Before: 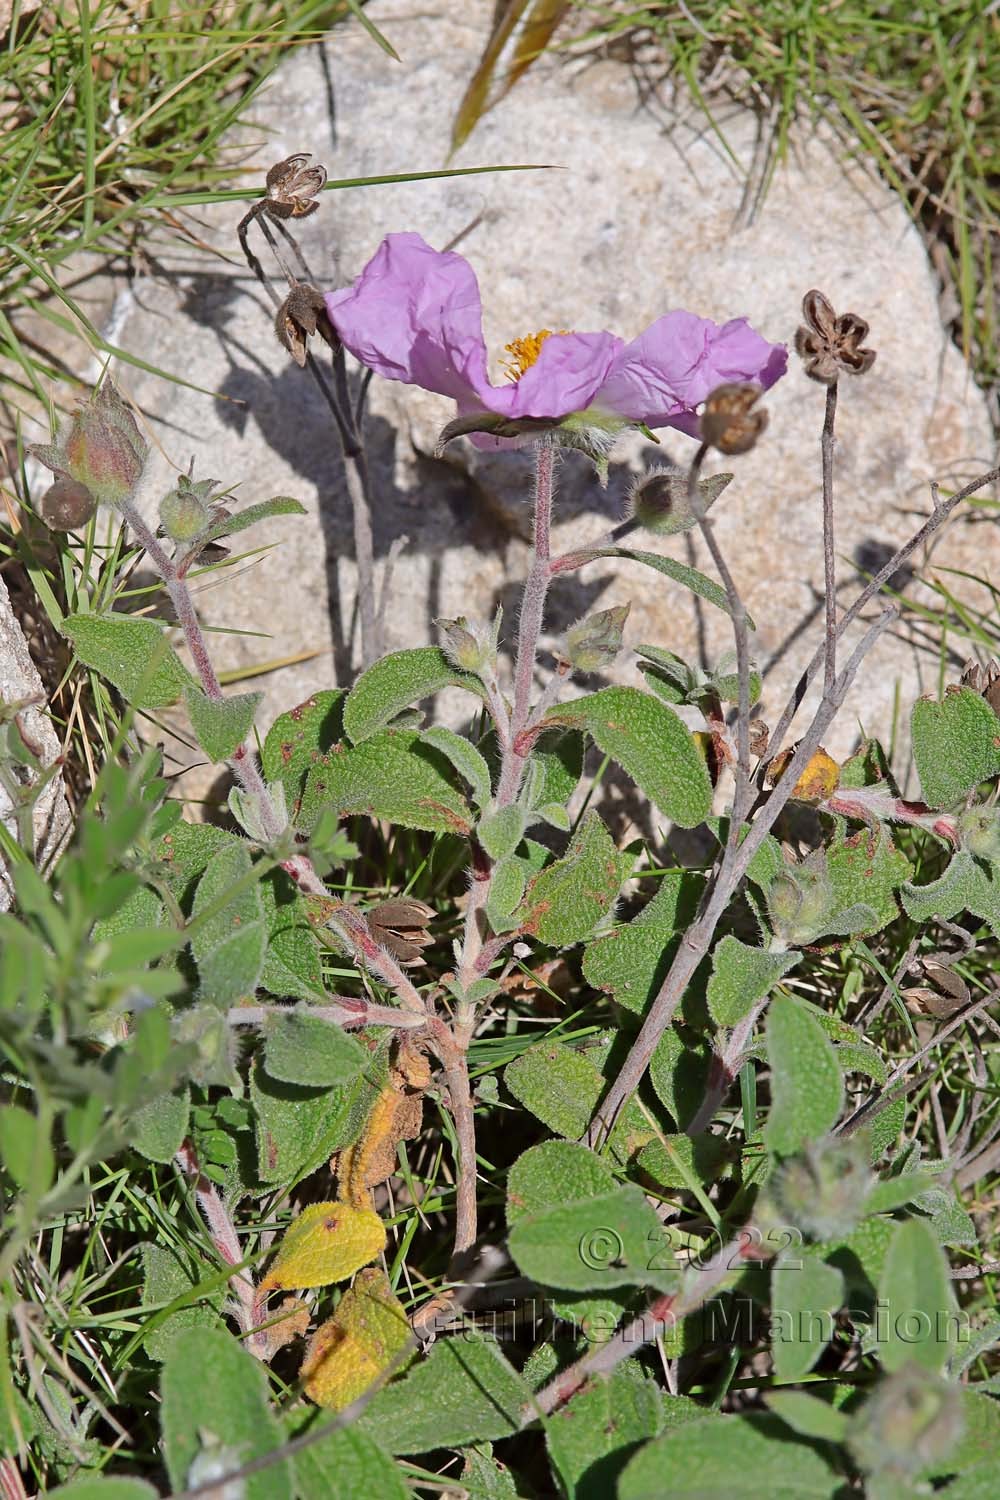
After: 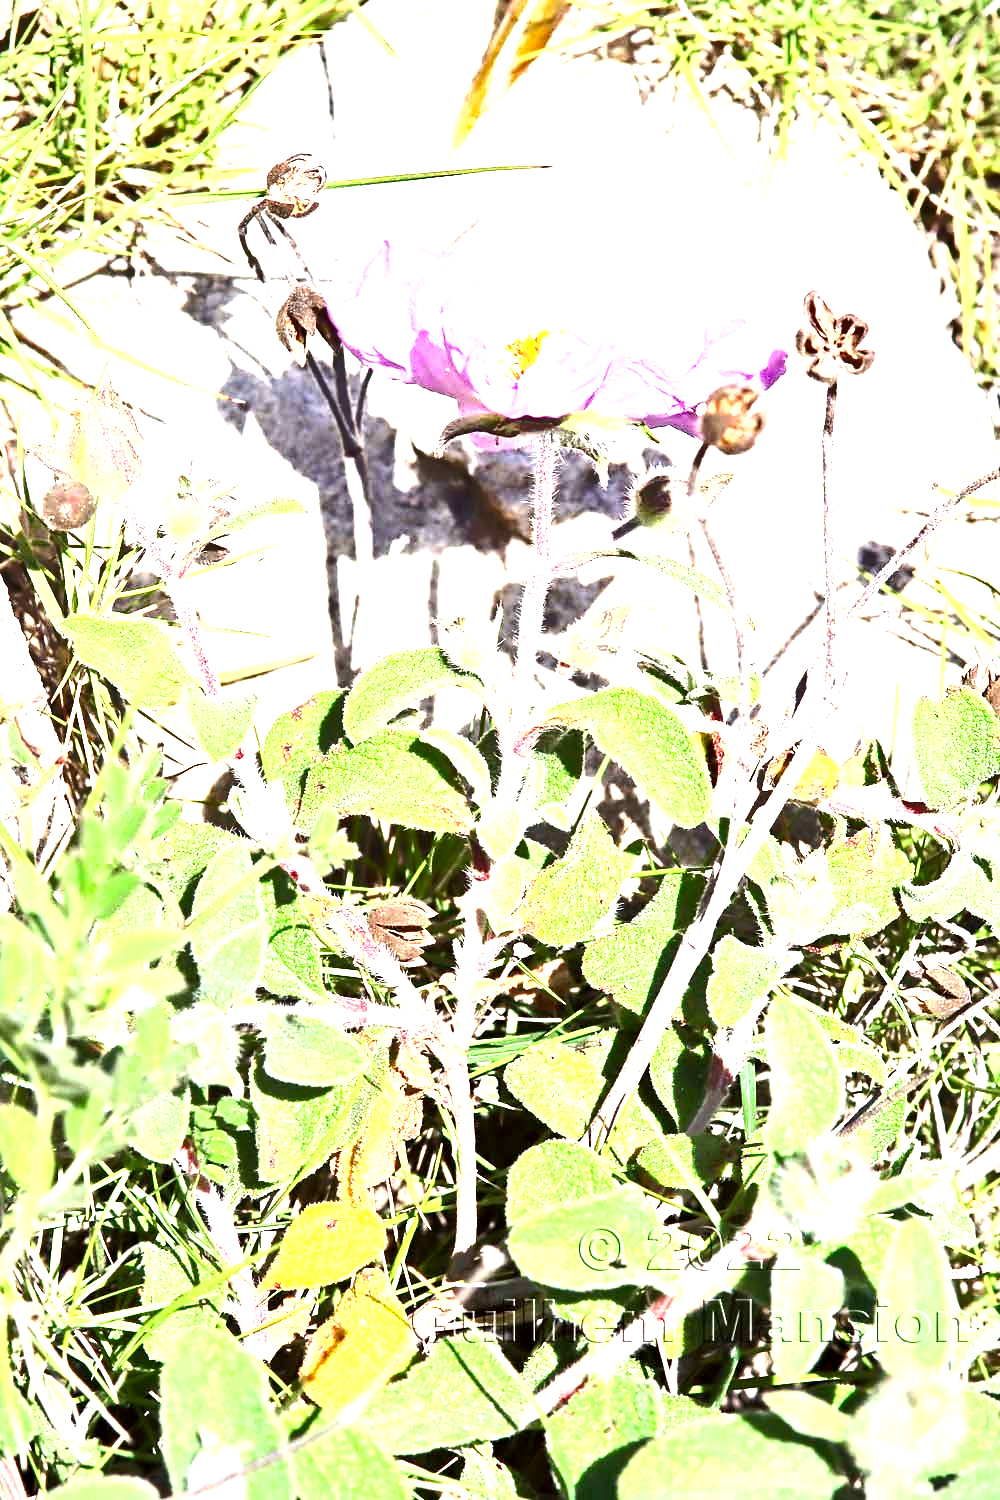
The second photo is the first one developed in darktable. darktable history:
tone equalizer: -8 EV -0.765 EV, -7 EV -0.703 EV, -6 EV -0.635 EV, -5 EV -0.413 EV, -3 EV 0.387 EV, -2 EV 0.6 EV, -1 EV 0.694 EV, +0 EV 0.769 EV
vignetting: fall-off start 99.84%
shadows and highlights: radius 125.88, shadows 30.3, highlights -30.57, low approximation 0.01, soften with gaussian
exposure: black level correction 0.001, exposure 1.799 EV, compensate highlight preservation false
